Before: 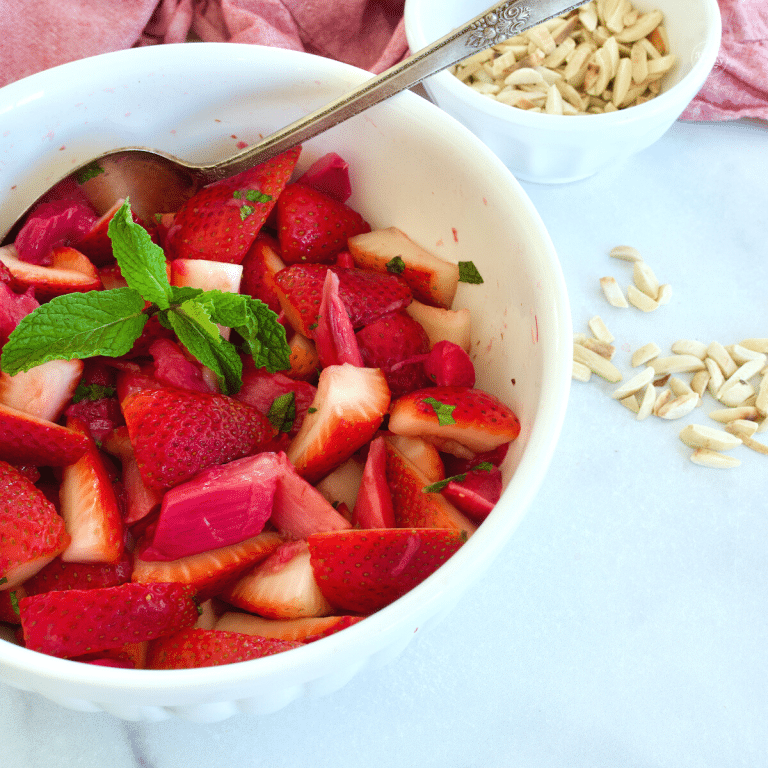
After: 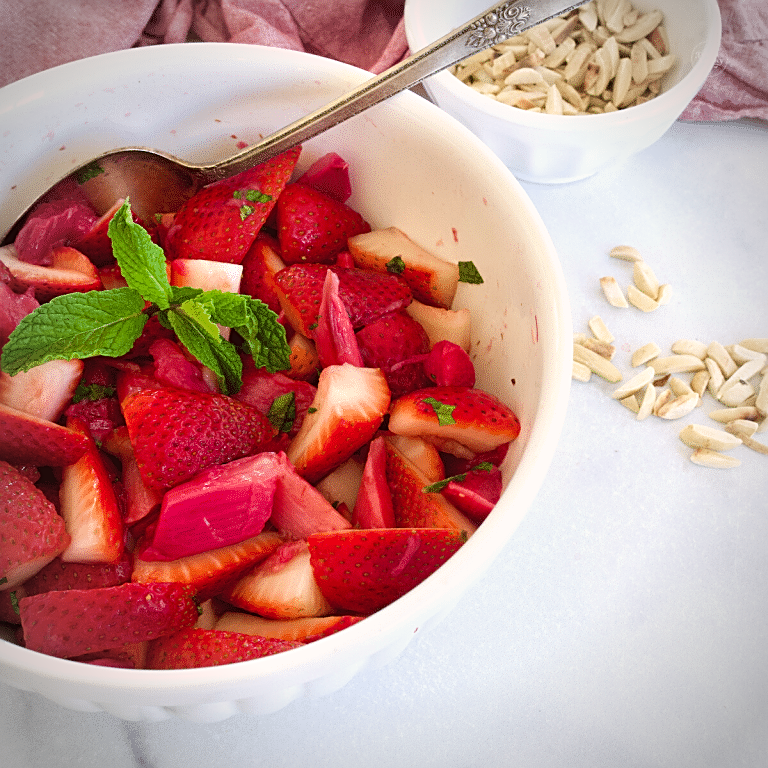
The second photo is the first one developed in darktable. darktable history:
vignetting: unbound false
color correction: highlights a* 7.69, highlights b* 4.36
sharpen: amount 0.483
